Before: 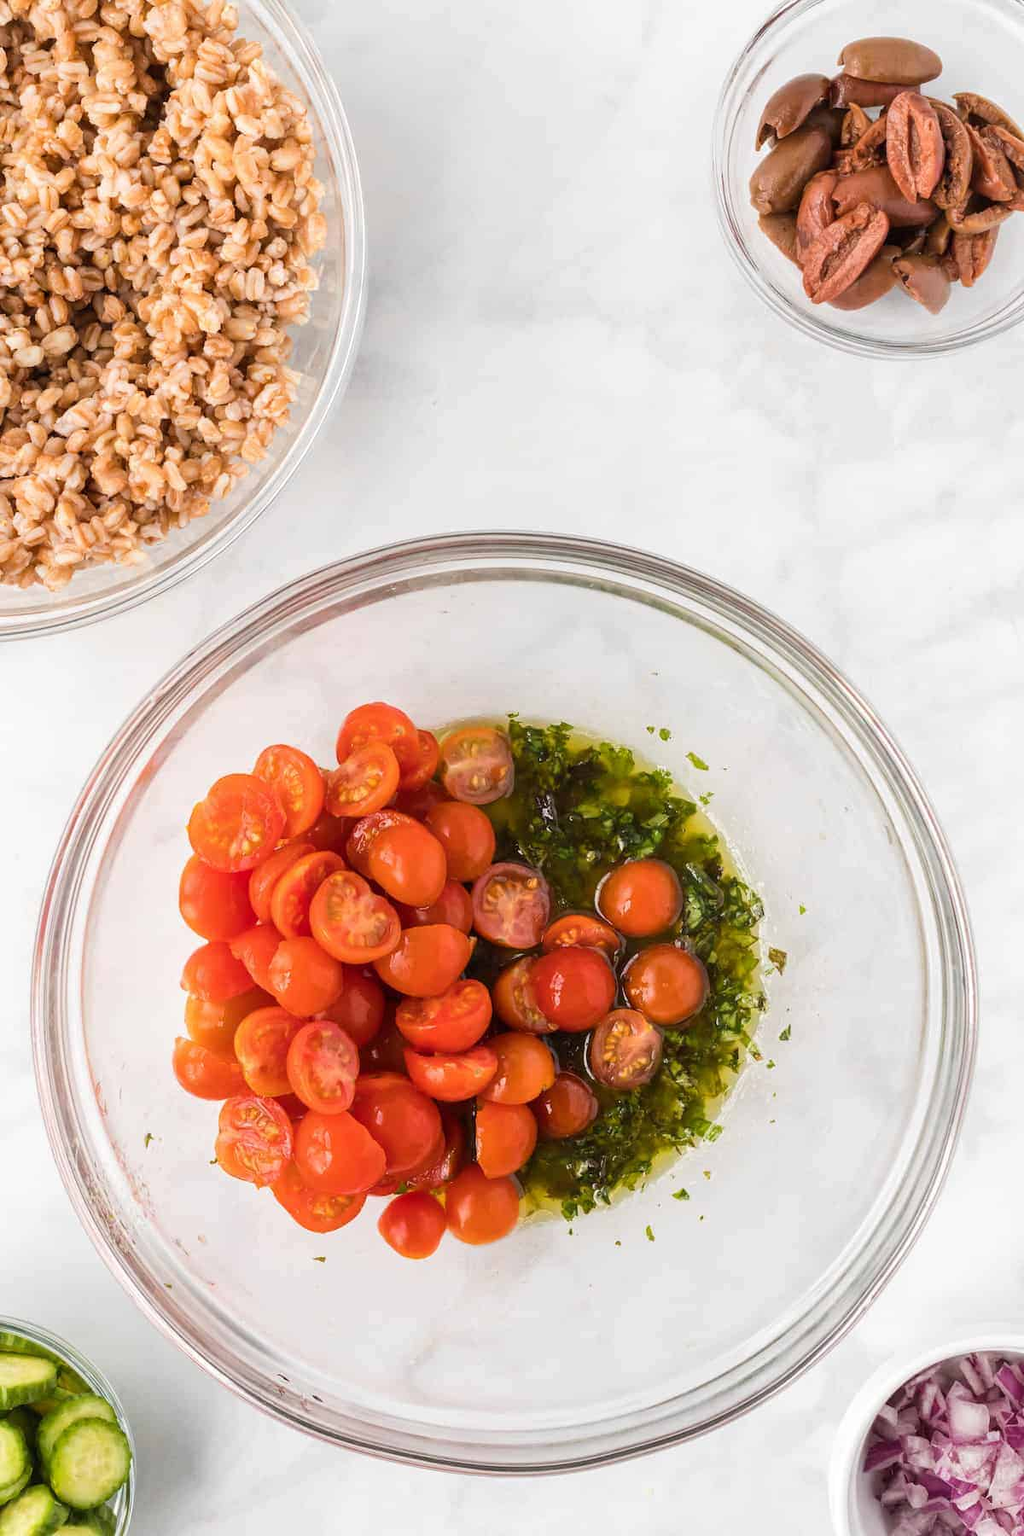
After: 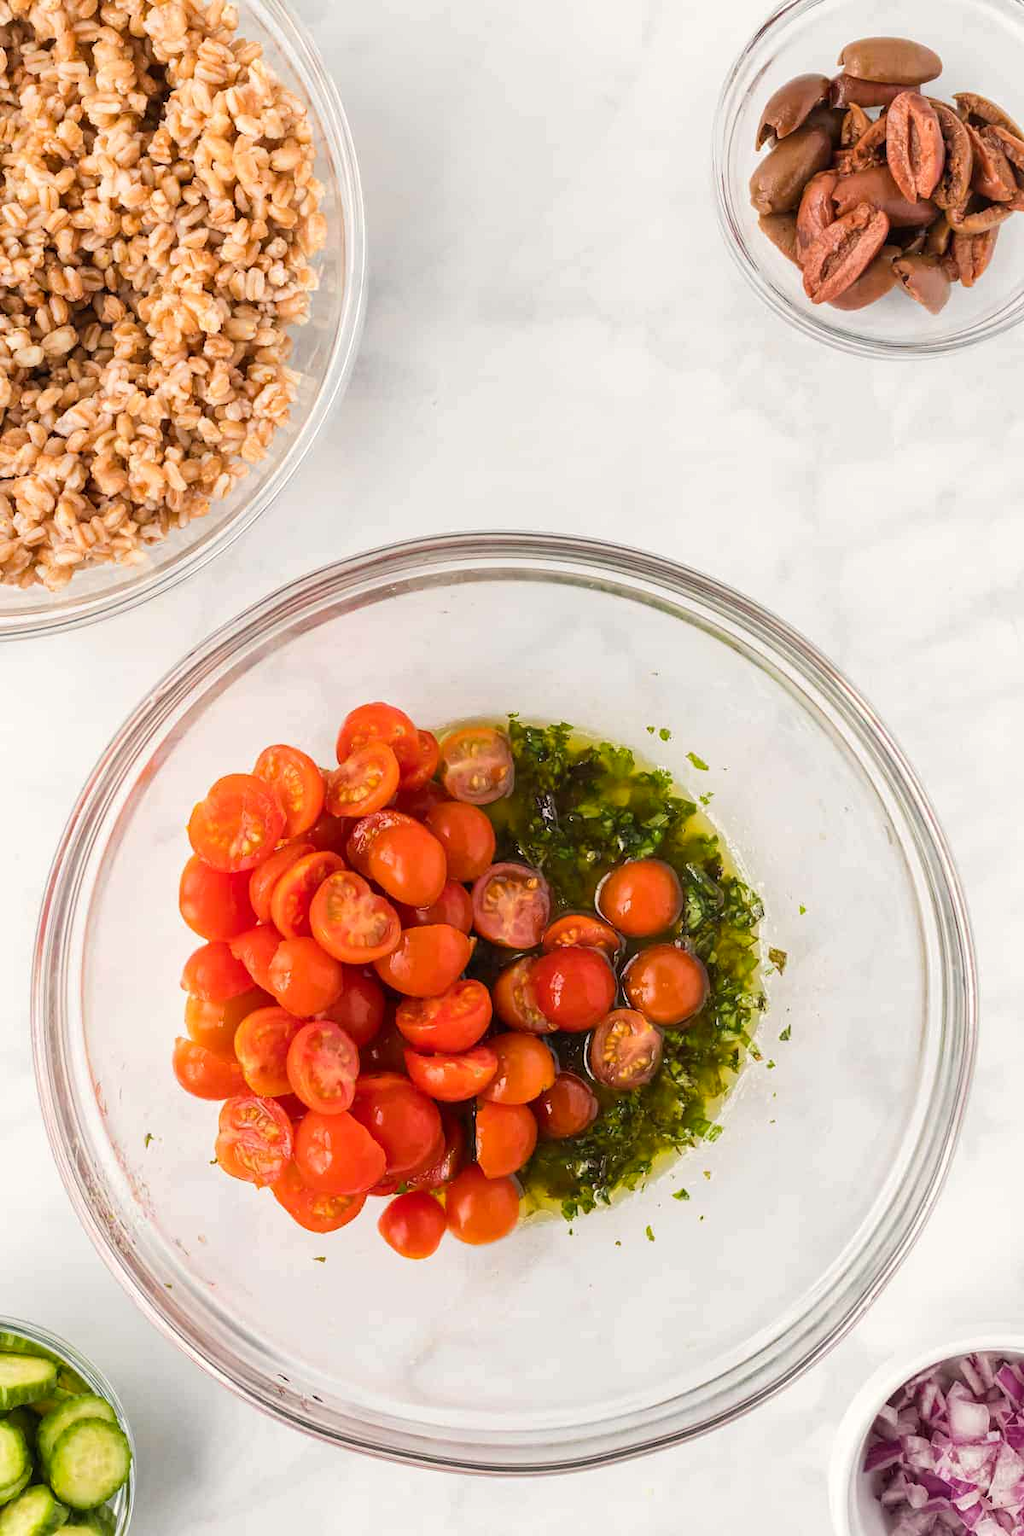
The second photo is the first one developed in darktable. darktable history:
color correction: highlights a* 0.603, highlights b* 2.83, saturation 1.06
